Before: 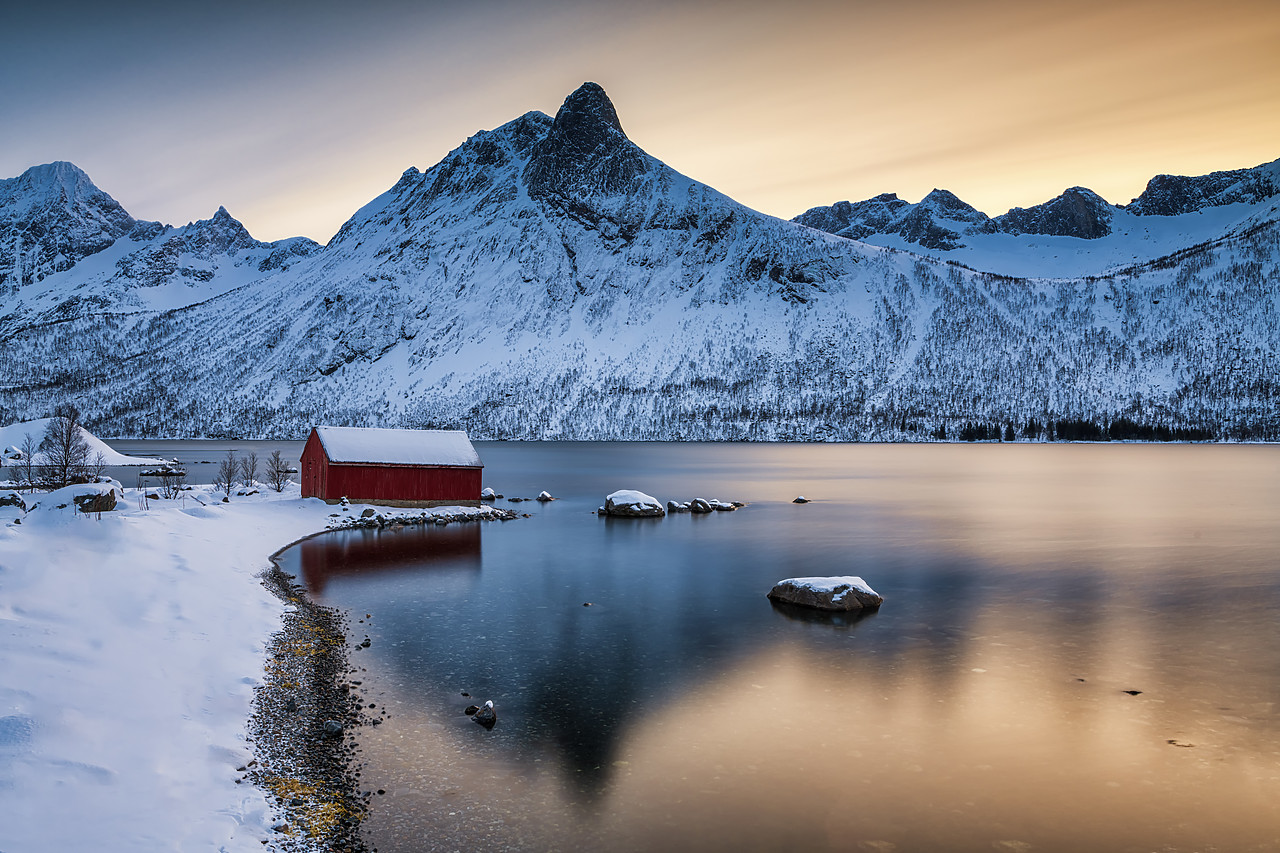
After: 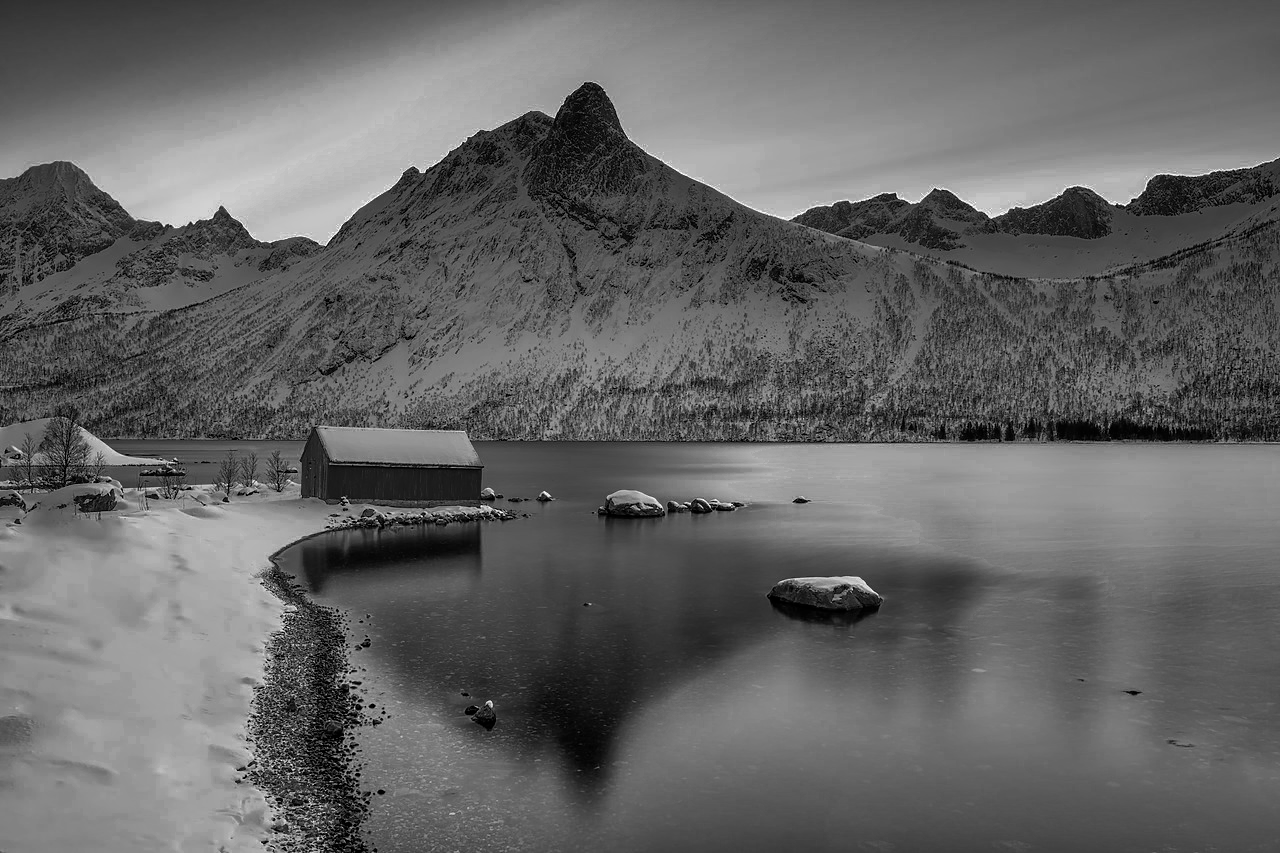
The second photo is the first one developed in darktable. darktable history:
color zones: curves: ch0 [(0.002, 0.429) (0.121, 0.212) (0.198, 0.113) (0.276, 0.344) (0.331, 0.541) (0.41, 0.56) (0.482, 0.289) (0.619, 0.227) (0.721, 0.18) (0.821, 0.435) (0.928, 0.555) (1, 0.587)]; ch1 [(0, 0) (0.143, 0) (0.286, 0) (0.429, 0) (0.571, 0) (0.714, 0) (0.857, 0)]
tone equalizer: on, module defaults
